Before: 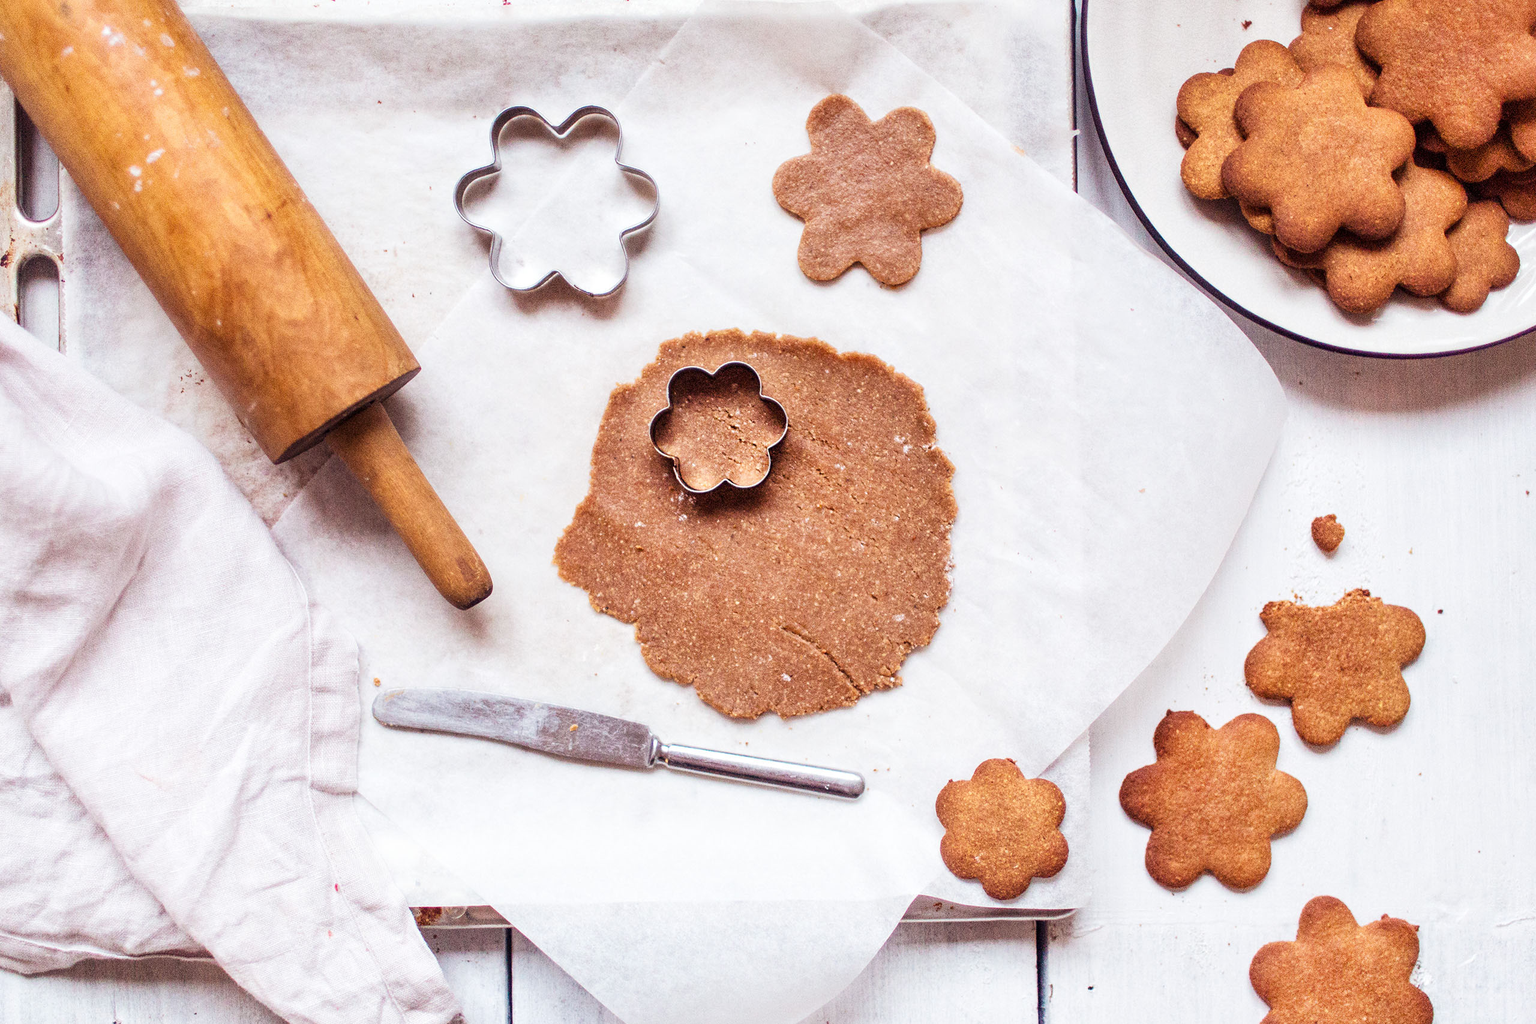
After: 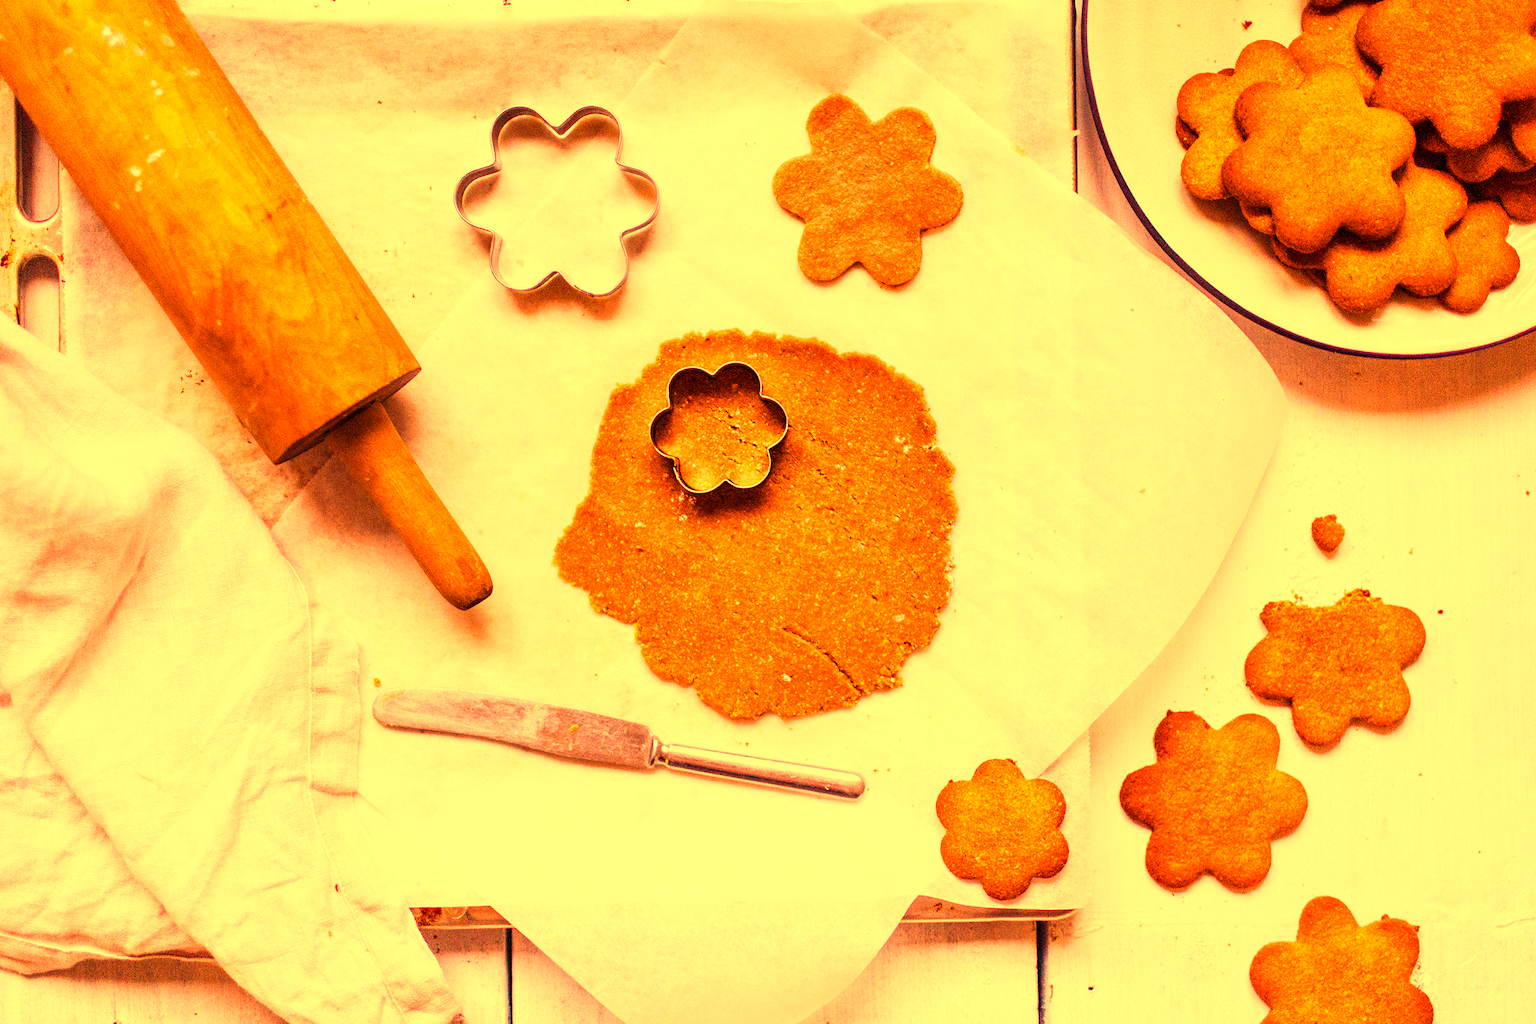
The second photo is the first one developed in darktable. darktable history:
white balance: red 1.467, blue 0.684
color balance rgb: perceptual saturation grading › global saturation 30%, global vibrance 10%
velvia: on, module defaults
exposure: exposure 0.128 EV, compensate highlight preservation false
